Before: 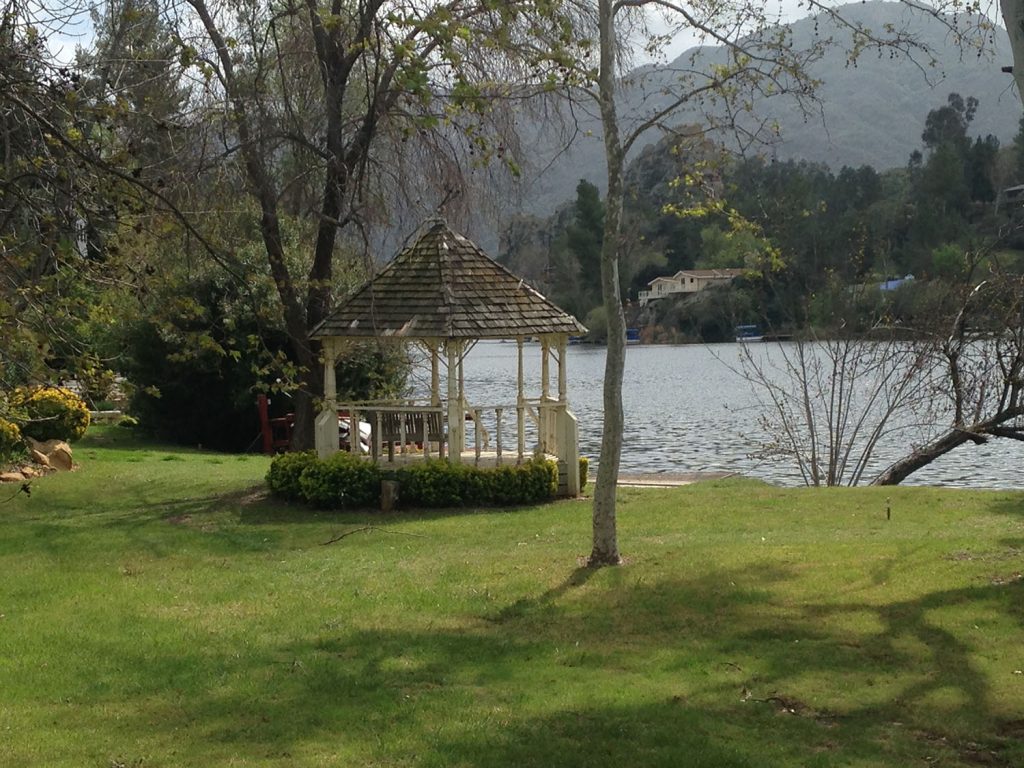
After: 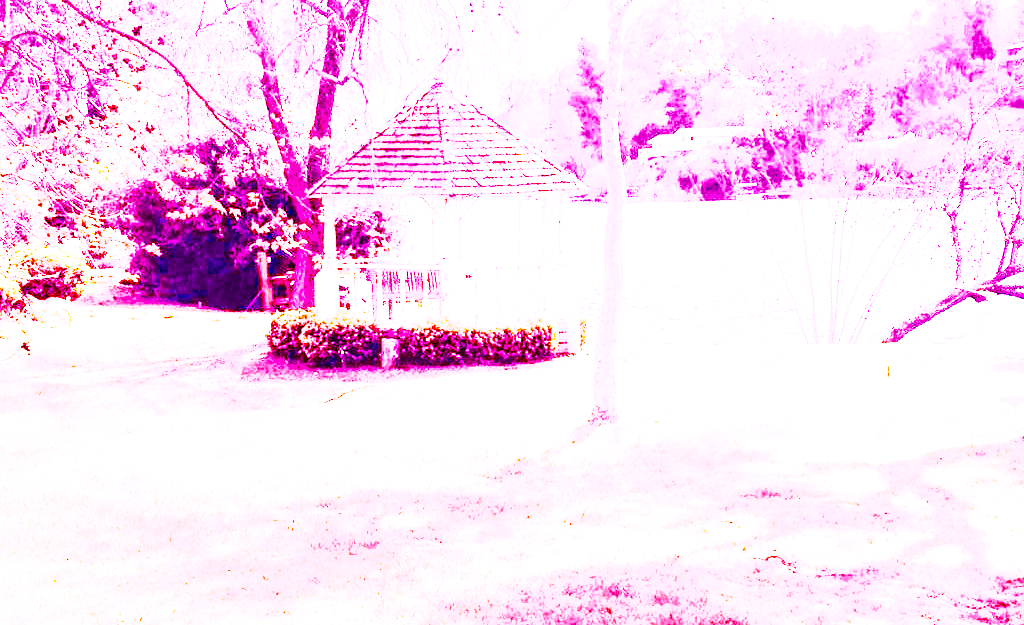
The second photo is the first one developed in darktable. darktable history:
tone curve: curves: ch0 [(0, 0) (0.003, 0.003) (0.011, 0.009) (0.025, 0.022) (0.044, 0.037) (0.069, 0.051) (0.1, 0.079) (0.136, 0.114) (0.177, 0.152) (0.224, 0.212) (0.277, 0.281) (0.335, 0.358) (0.399, 0.459) (0.468, 0.573) (0.543, 0.684) (0.623, 0.779) (0.709, 0.866) (0.801, 0.949) (0.898, 0.98) (1, 1)], preserve colors none
color correction: highlights a* 4.02, highlights b* 4.98, shadows a* -7.55, shadows b* 4.98
shadows and highlights: shadows 20.91, highlights -35.45, soften with gaussian
crop and rotate: top 18.507%
local contrast: highlights 25%, detail 150%
exposure: black level correction 0.008, exposure 0.979 EV, compensate highlight preservation false
white balance: red 8, blue 8
contrast brightness saturation: contrast 0.13, brightness -0.24, saturation 0.14
